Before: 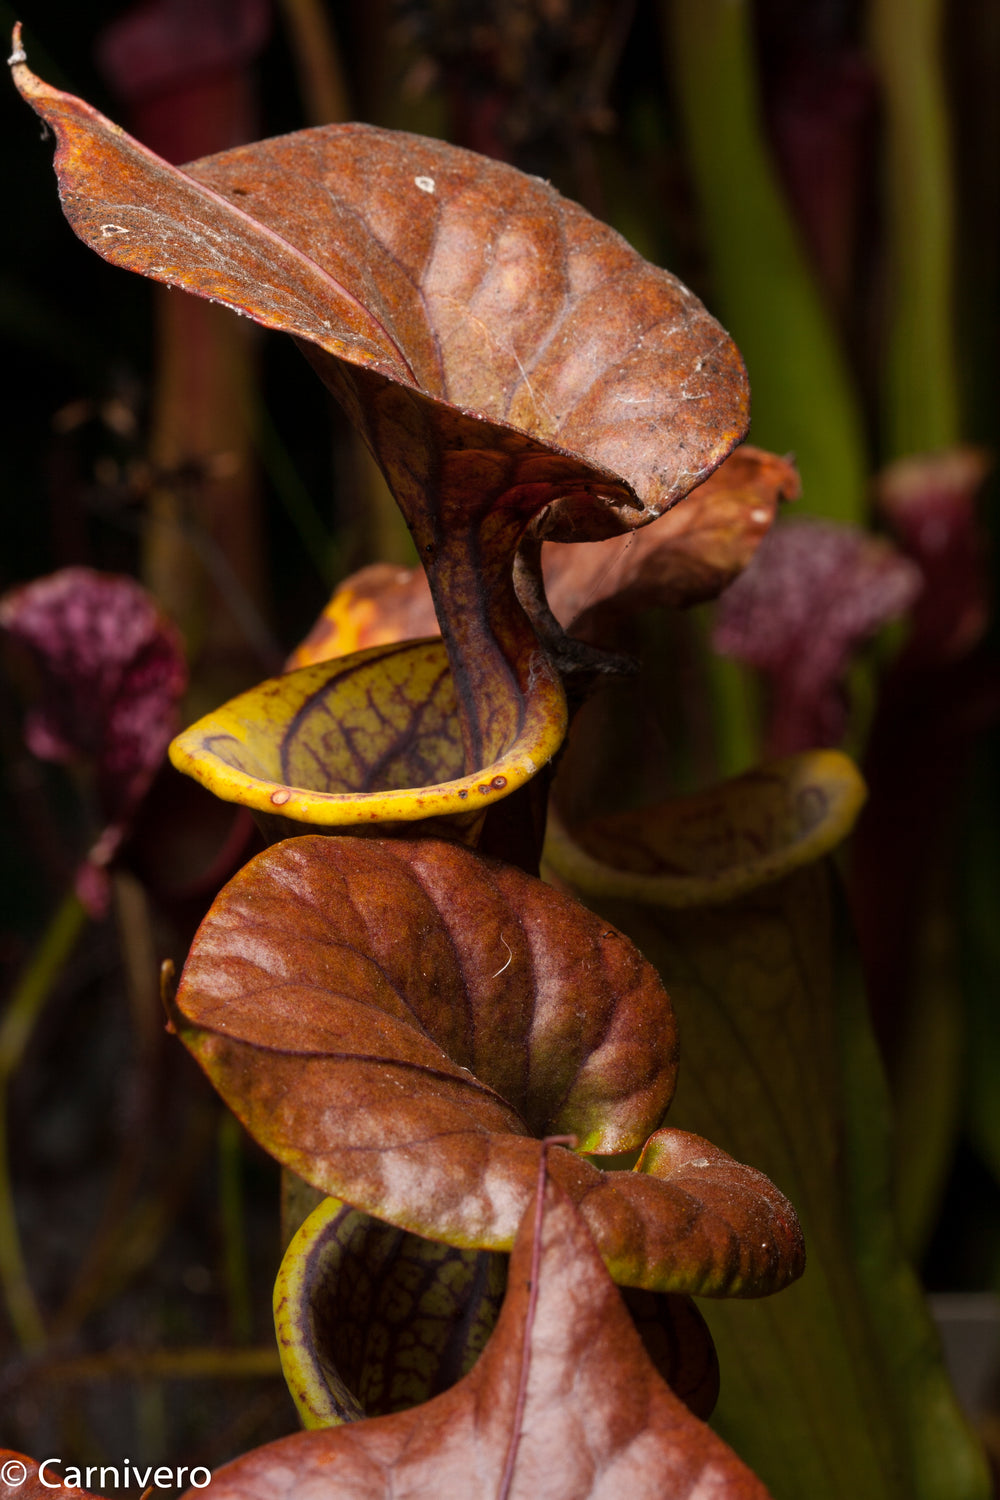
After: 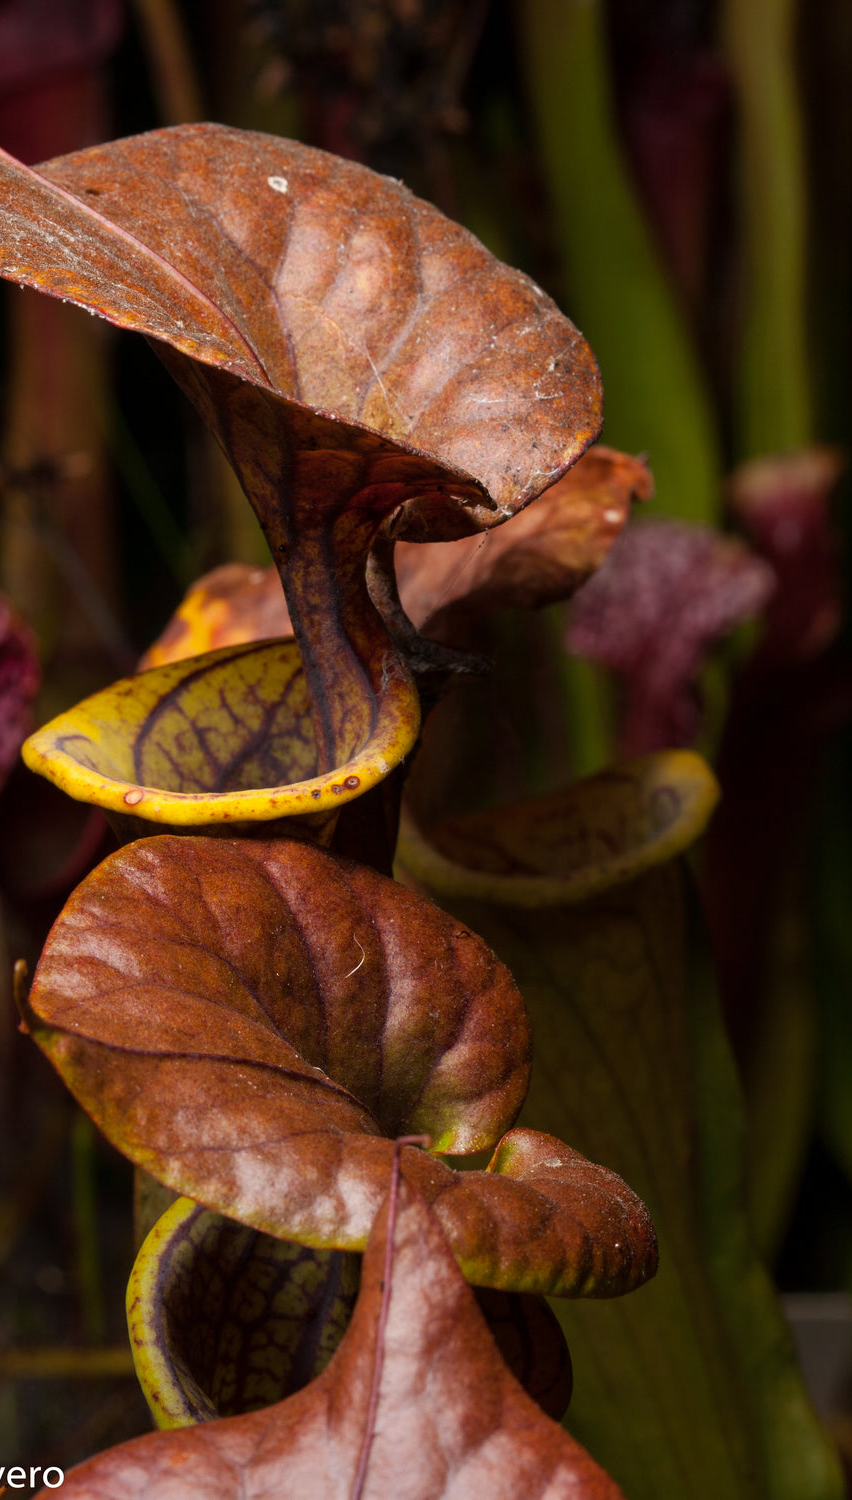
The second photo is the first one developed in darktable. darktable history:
crop and rotate: left 14.71%
